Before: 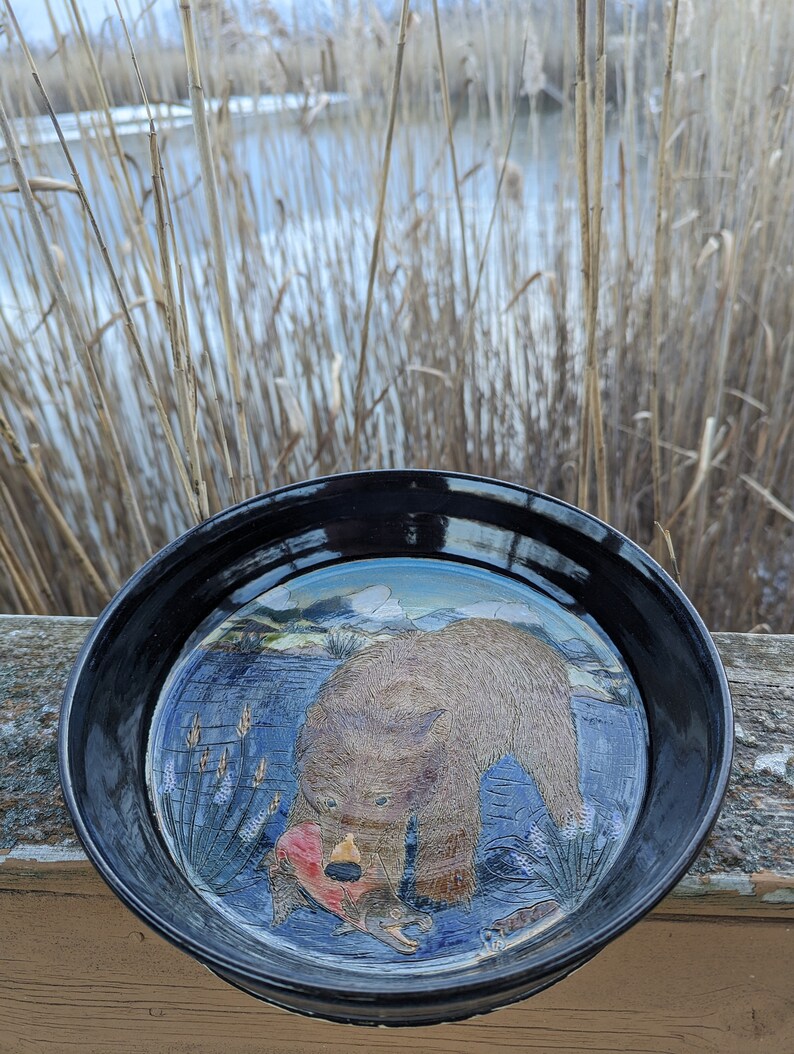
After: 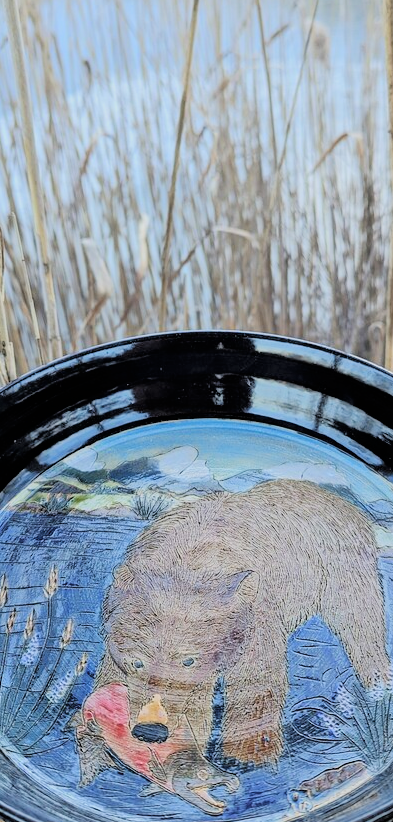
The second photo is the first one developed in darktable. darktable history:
tone curve: curves: ch0 [(0, 0) (0.003, 0.004) (0.011, 0.006) (0.025, 0.011) (0.044, 0.017) (0.069, 0.029) (0.1, 0.047) (0.136, 0.07) (0.177, 0.121) (0.224, 0.182) (0.277, 0.257) (0.335, 0.342) (0.399, 0.432) (0.468, 0.526) (0.543, 0.621) (0.623, 0.711) (0.709, 0.792) (0.801, 0.87) (0.898, 0.951) (1, 1)], color space Lab, linked channels, preserve colors none
filmic rgb: black relative exposure -7.65 EV, white relative exposure 4.56 EV, threshold 2.96 EV, hardness 3.61, contrast 0.994, color science v6 (2022), enable highlight reconstruction true
crop and rotate: angle 0.024°, left 24.34%, top 13.226%, right 26.11%, bottom 8.707%
tone equalizer: -7 EV 0.156 EV, -6 EV 0.586 EV, -5 EV 1.13 EV, -4 EV 1.35 EV, -3 EV 1.14 EV, -2 EV 0.6 EV, -1 EV 0.158 EV
